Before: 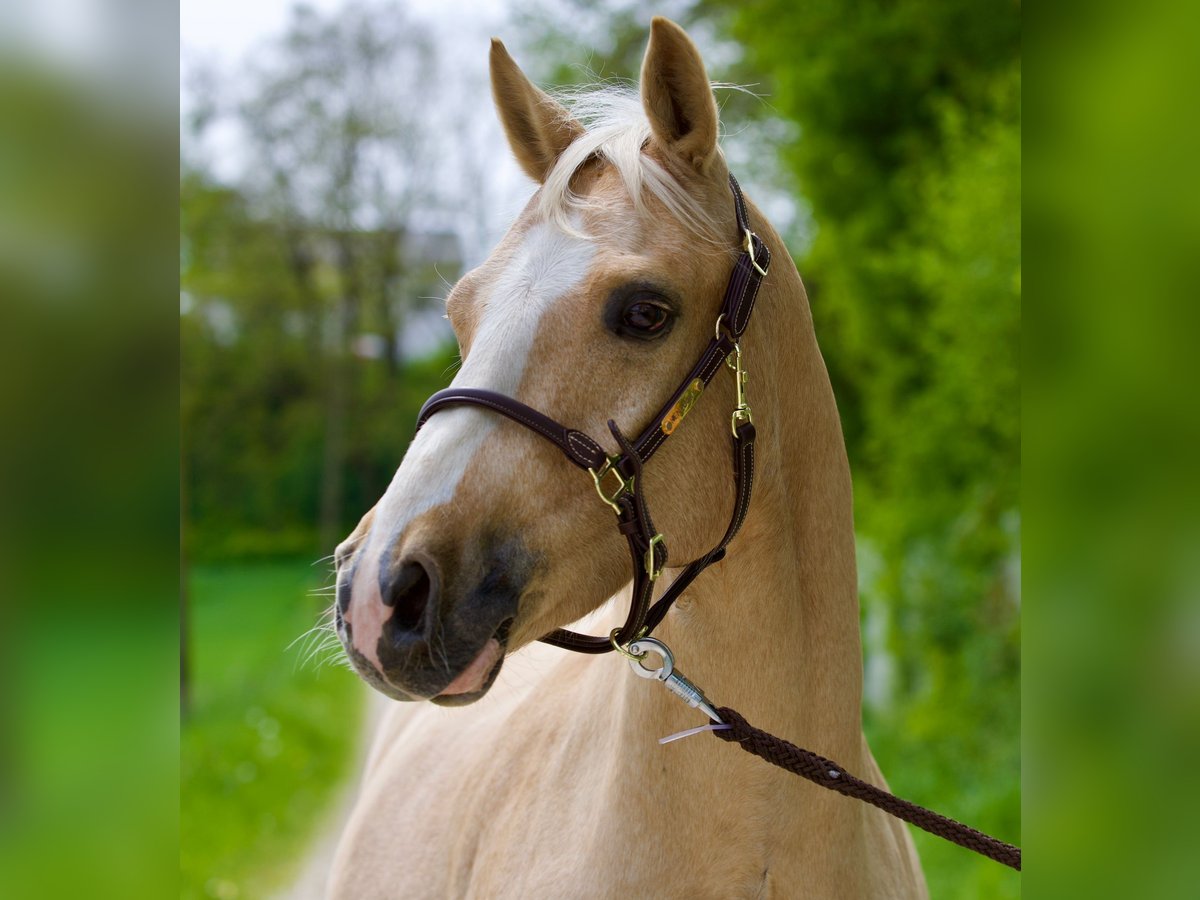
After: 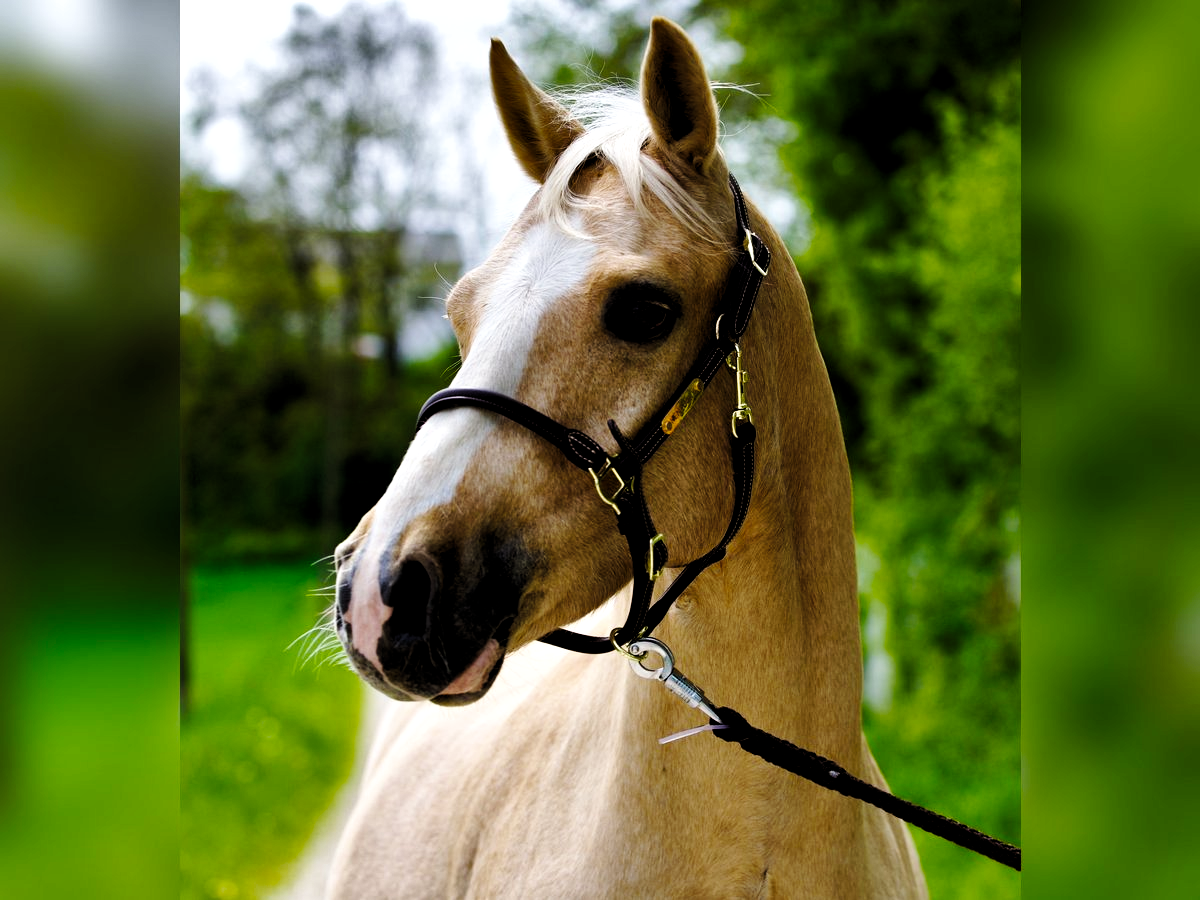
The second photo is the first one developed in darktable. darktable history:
base curve: curves: ch0 [(0, 0) (0.036, 0.025) (0.121, 0.166) (0.206, 0.329) (0.605, 0.79) (1, 1)], preserve colors none
color balance rgb: perceptual saturation grading › global saturation 10.284%, global vibrance 20%
shadows and highlights: radius 105.73, shadows 24.01, highlights -58.04, low approximation 0.01, soften with gaussian
levels: black 0.044%, levels [0.101, 0.578, 0.953]
